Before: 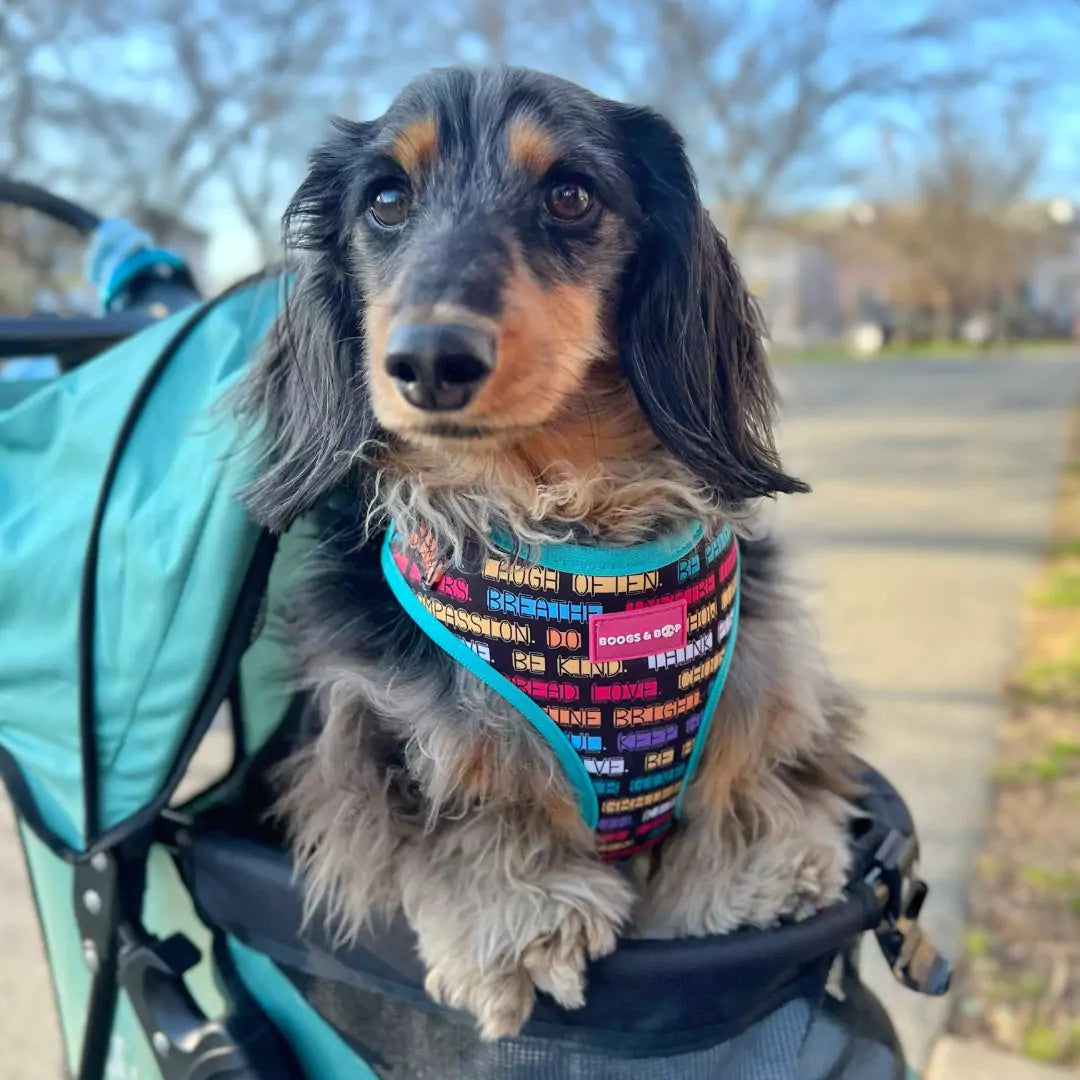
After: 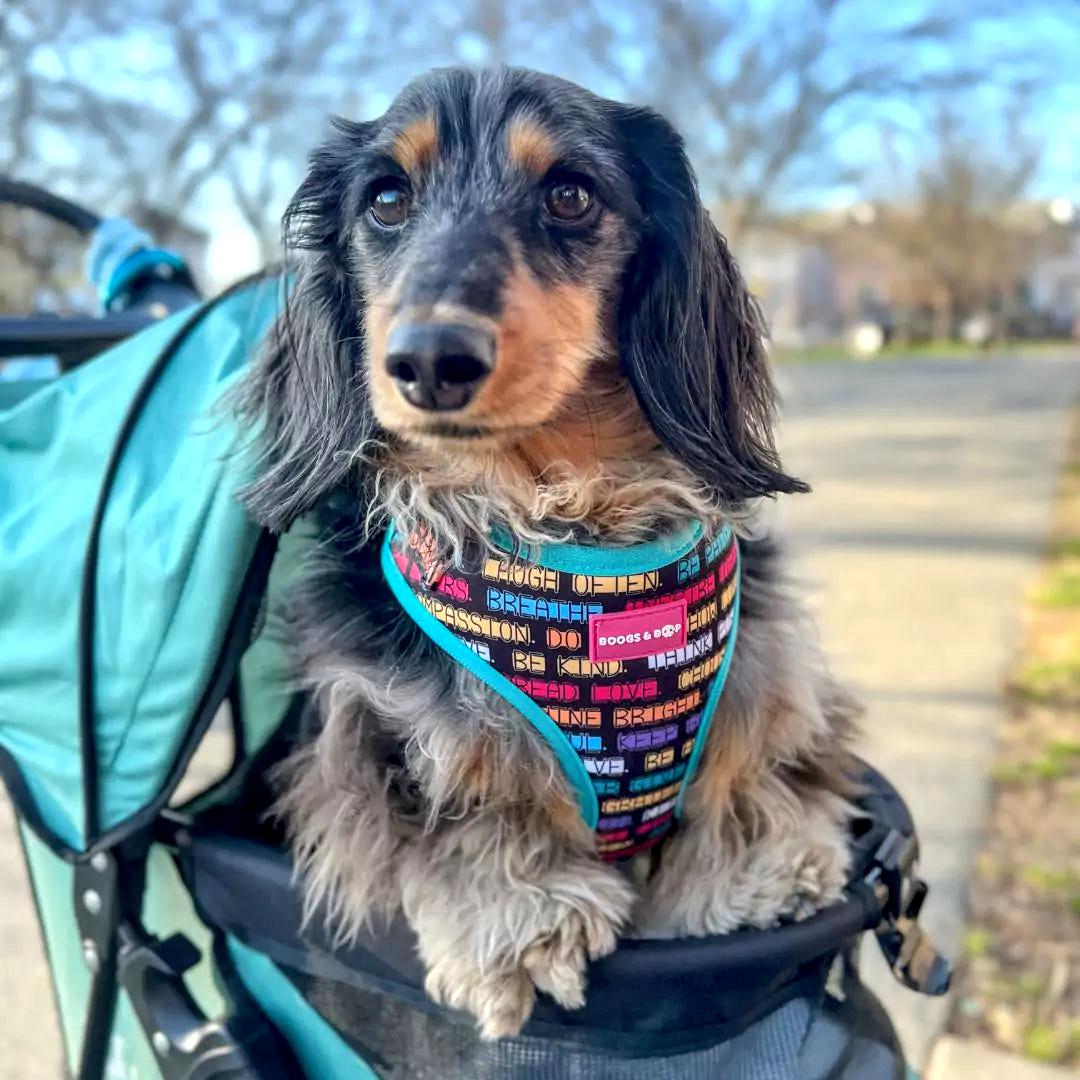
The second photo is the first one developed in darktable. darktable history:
local contrast: detail 130%
exposure: black level correction 0.001, exposure 0.297 EV, compensate highlight preservation false
